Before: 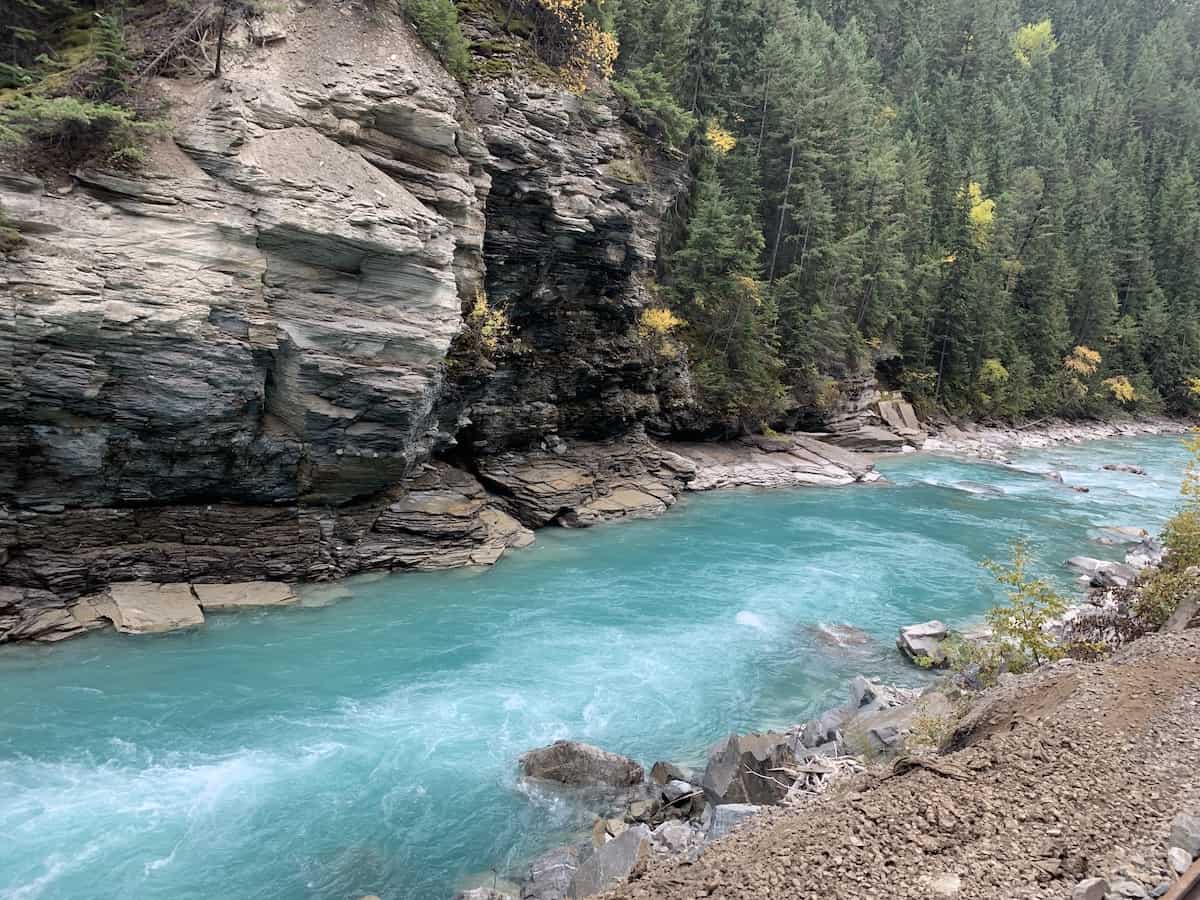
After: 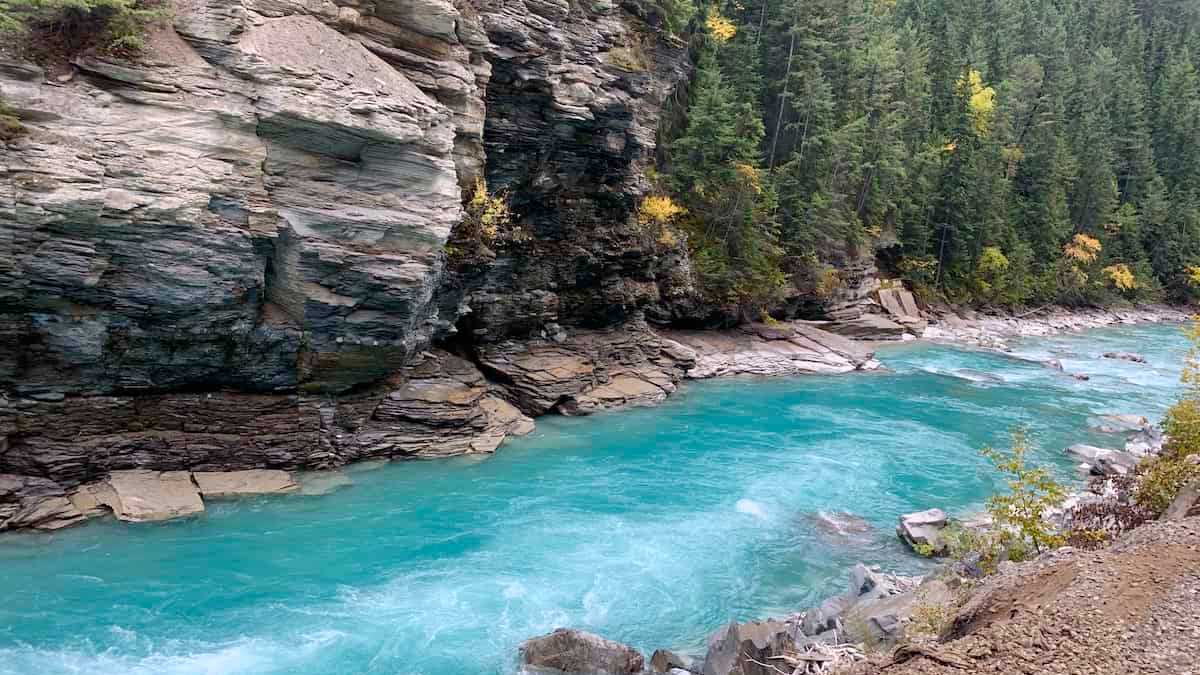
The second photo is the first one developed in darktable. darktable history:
crop and rotate: top 12.5%, bottom 12.5%
color balance rgb: perceptual saturation grading › global saturation 20%, perceptual saturation grading › highlights -25%, perceptual saturation grading › shadows 50%
white balance: red 1.009, blue 1.027
